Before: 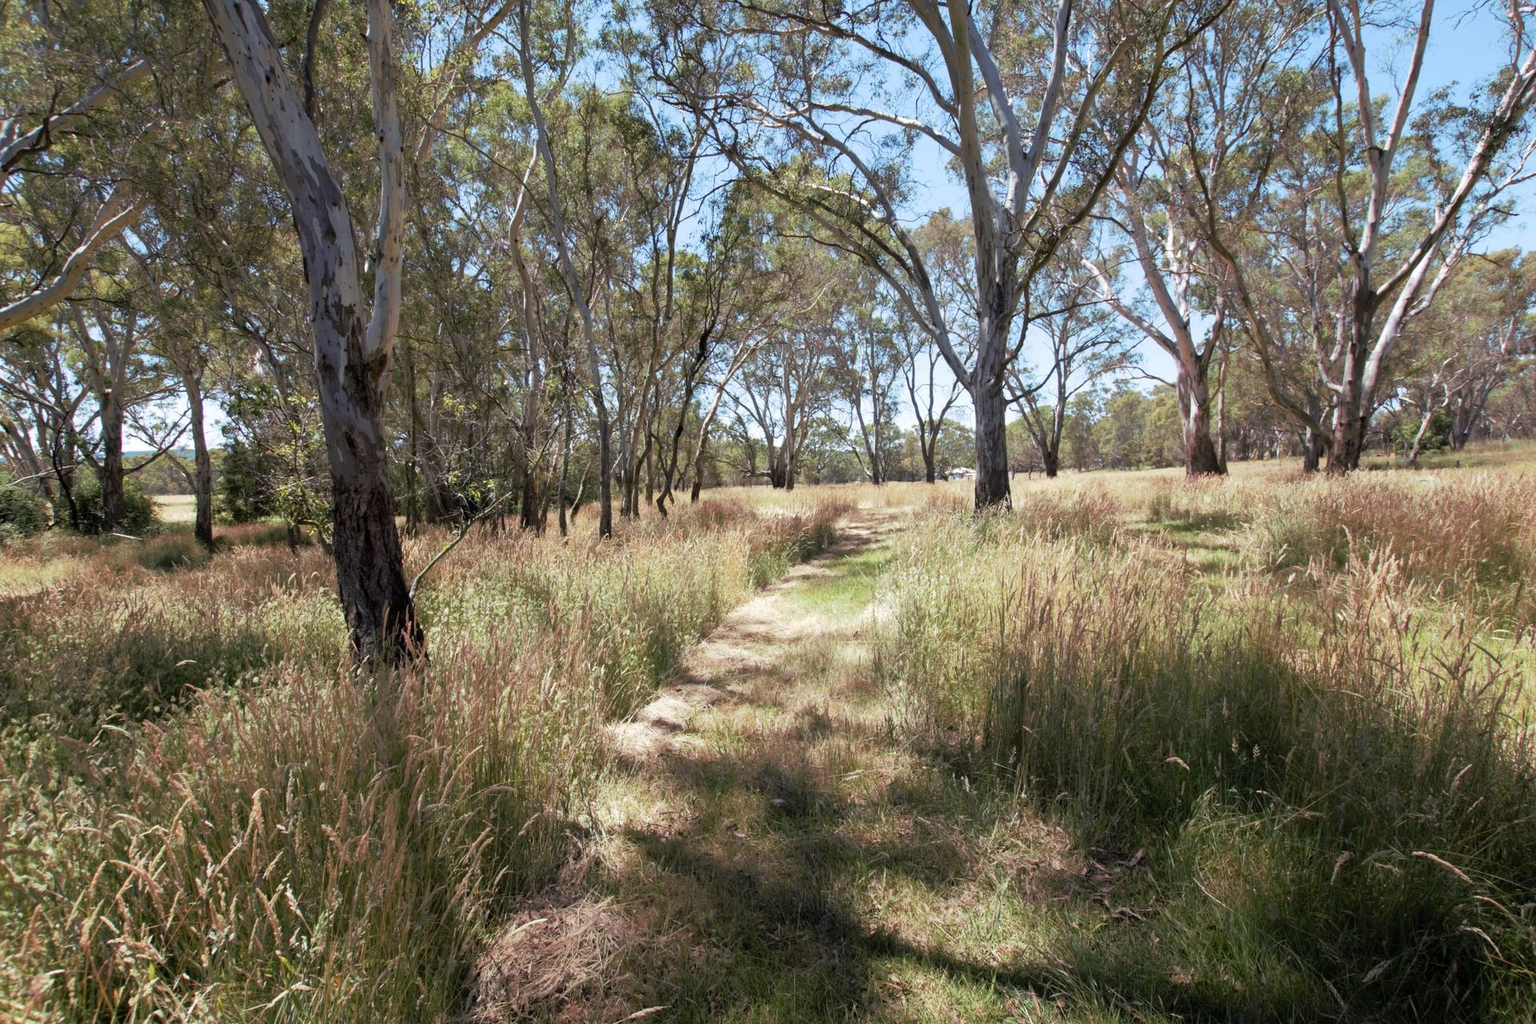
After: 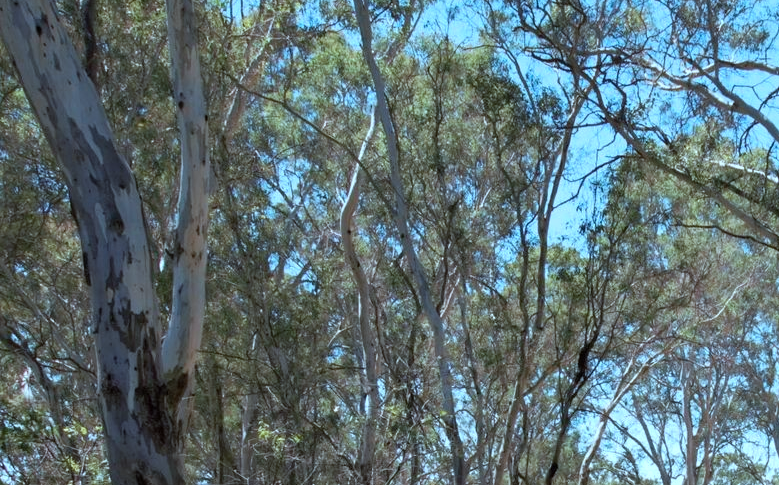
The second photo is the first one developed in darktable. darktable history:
crop: left 15.452%, top 5.459%, right 43.956%, bottom 56.62%
color correction: highlights a* -10.69, highlights b* -19.19
